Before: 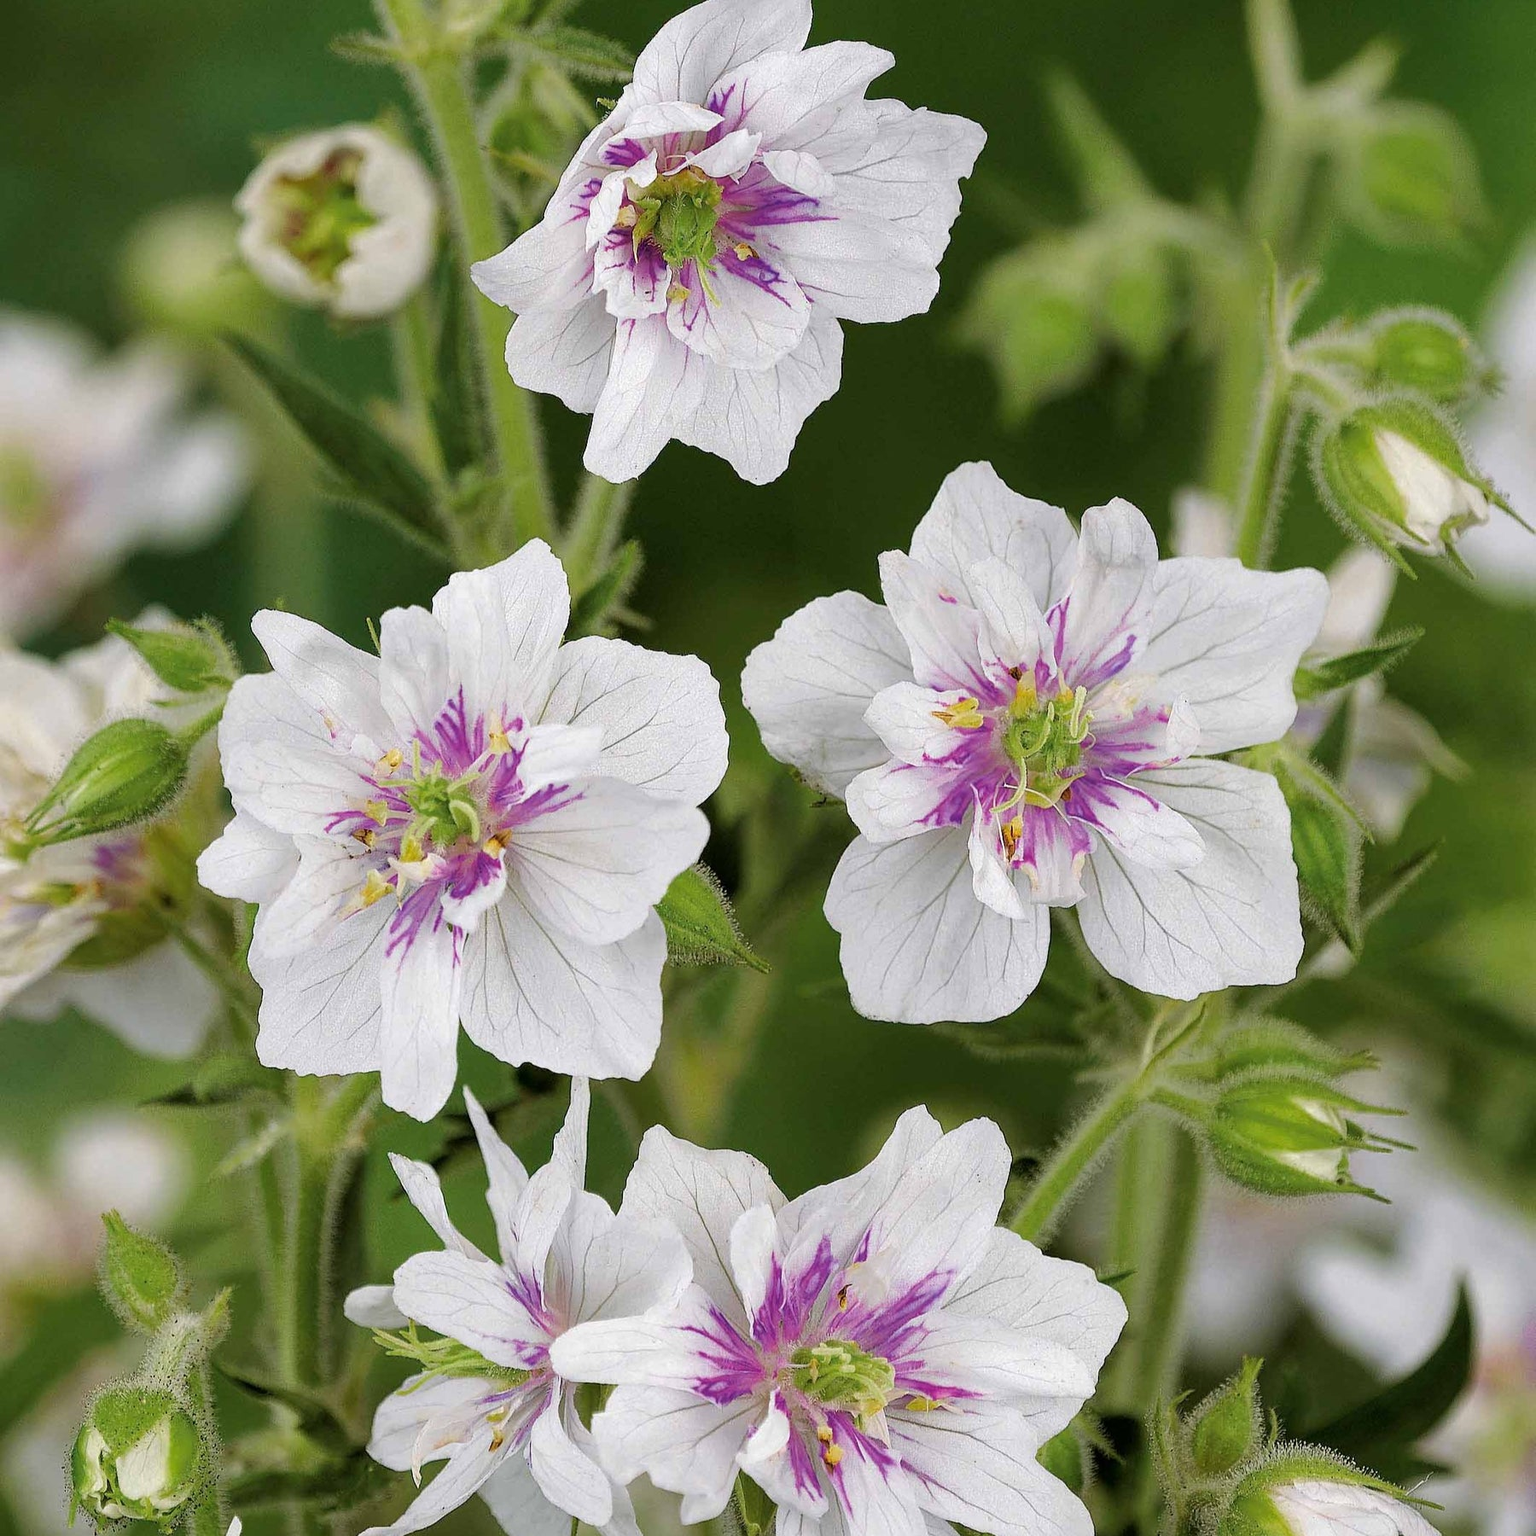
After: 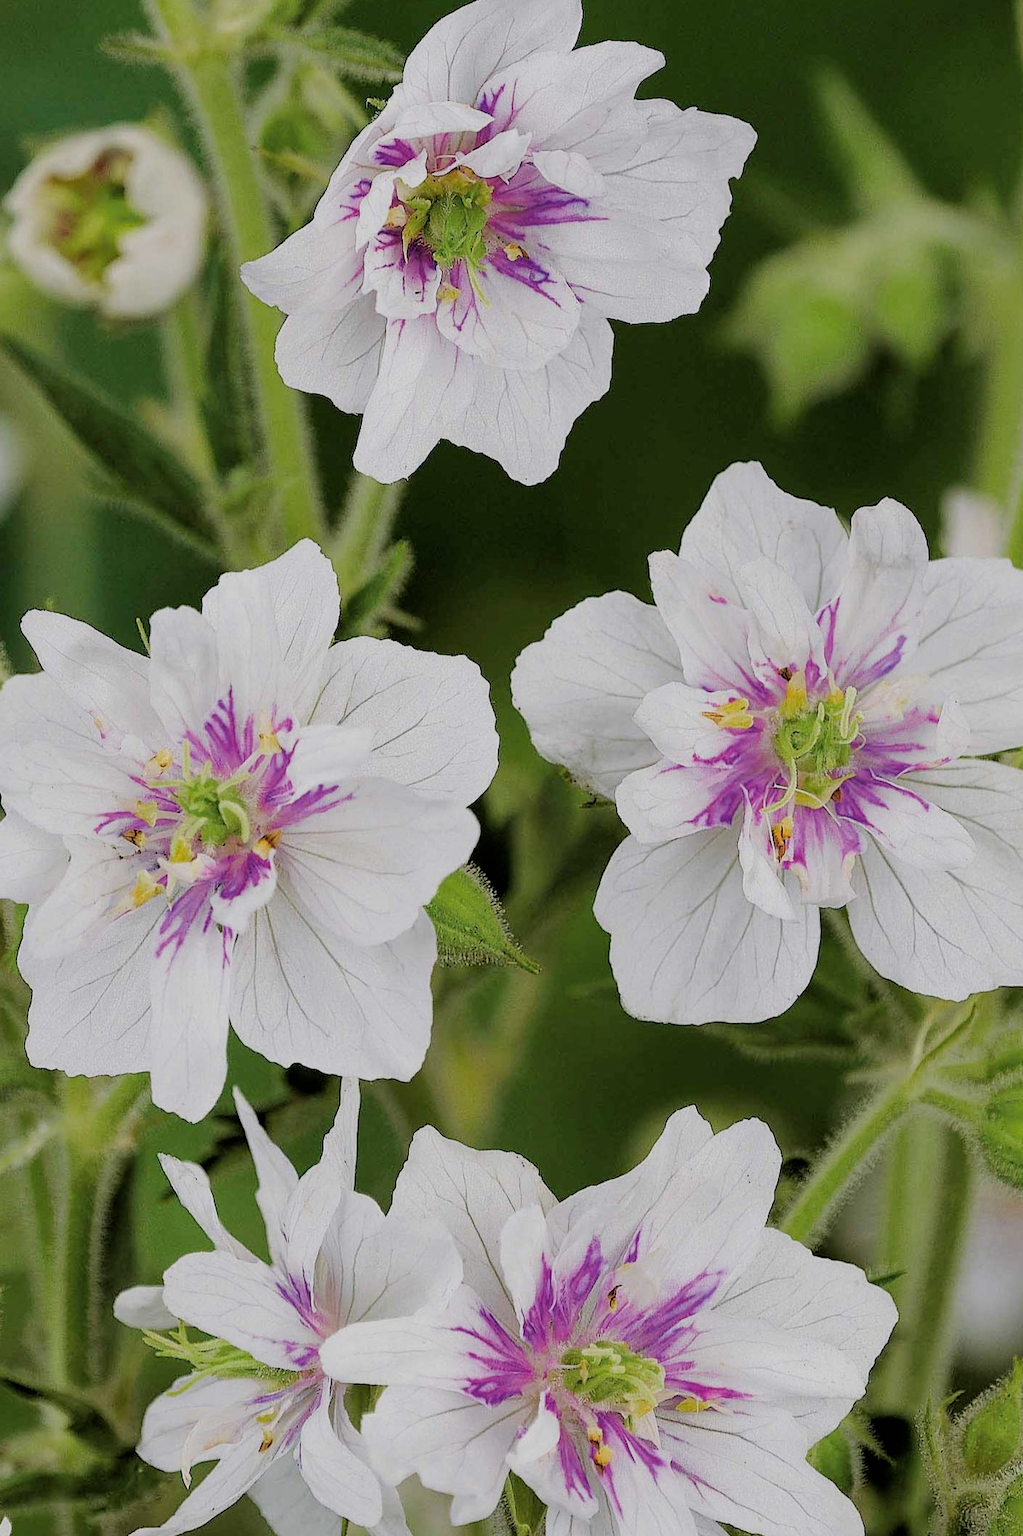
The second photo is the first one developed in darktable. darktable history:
filmic rgb: black relative exposure -7.65 EV, white relative exposure 4.56 EV, hardness 3.61
crop and rotate: left 15.055%, right 18.278%
